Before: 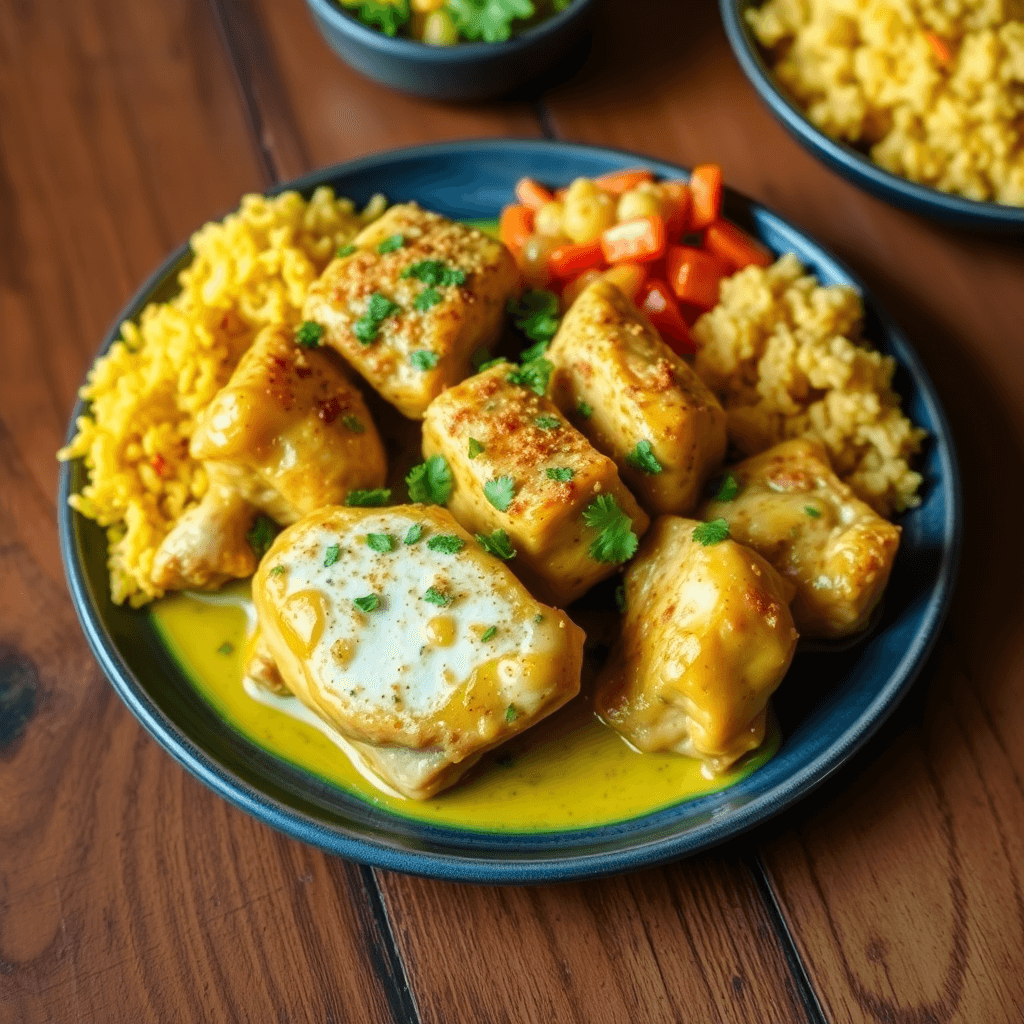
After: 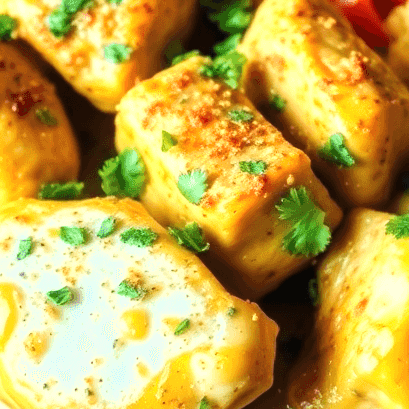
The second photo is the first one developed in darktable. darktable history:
tone curve: curves: ch0 [(0, 0) (0.55, 0.716) (0.841, 0.969)]
crop: left 30%, top 30%, right 30%, bottom 30%
